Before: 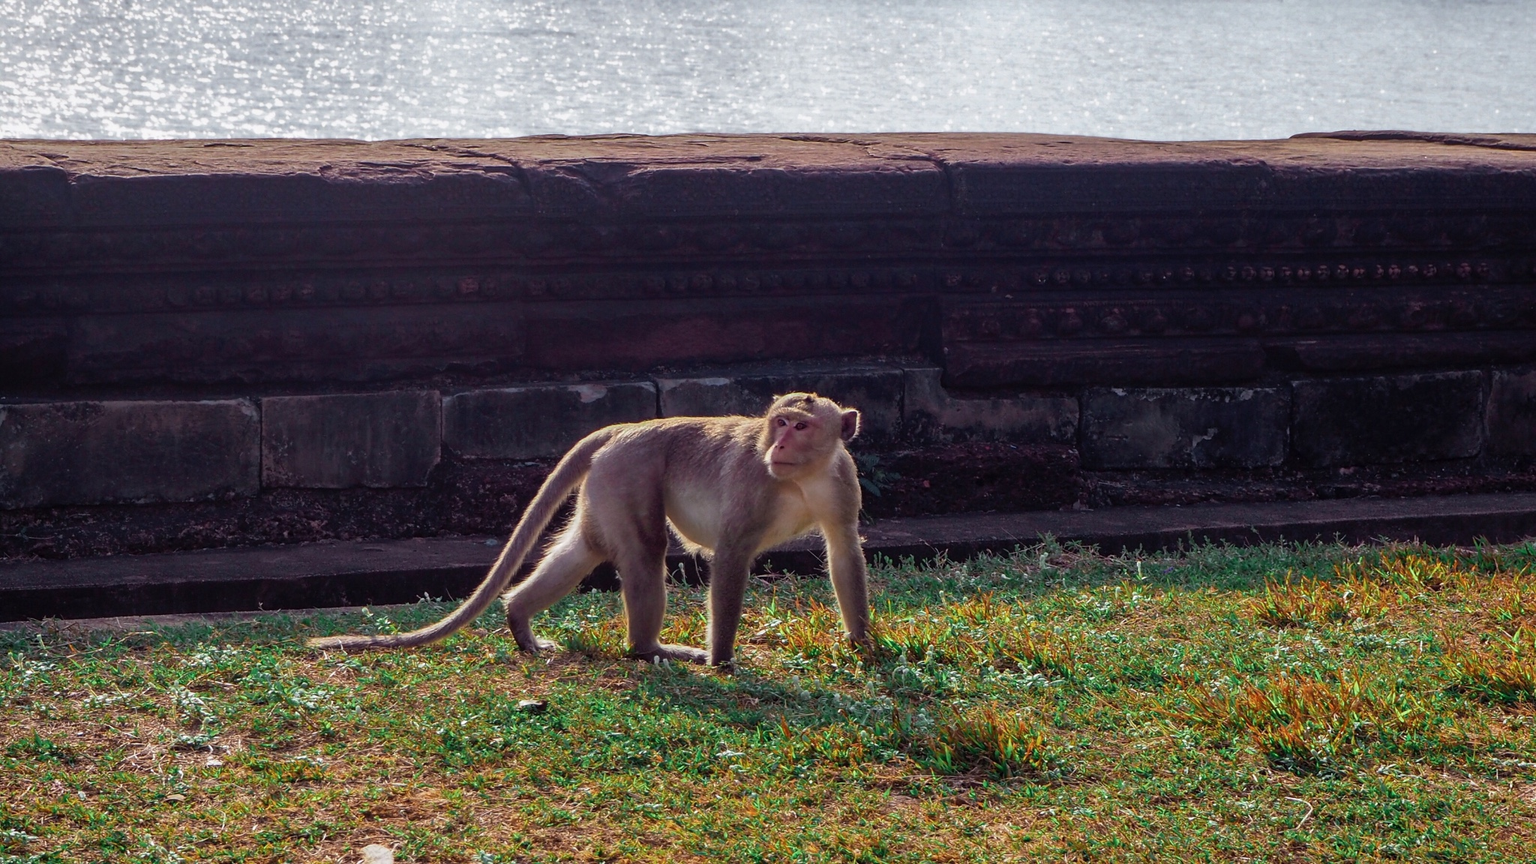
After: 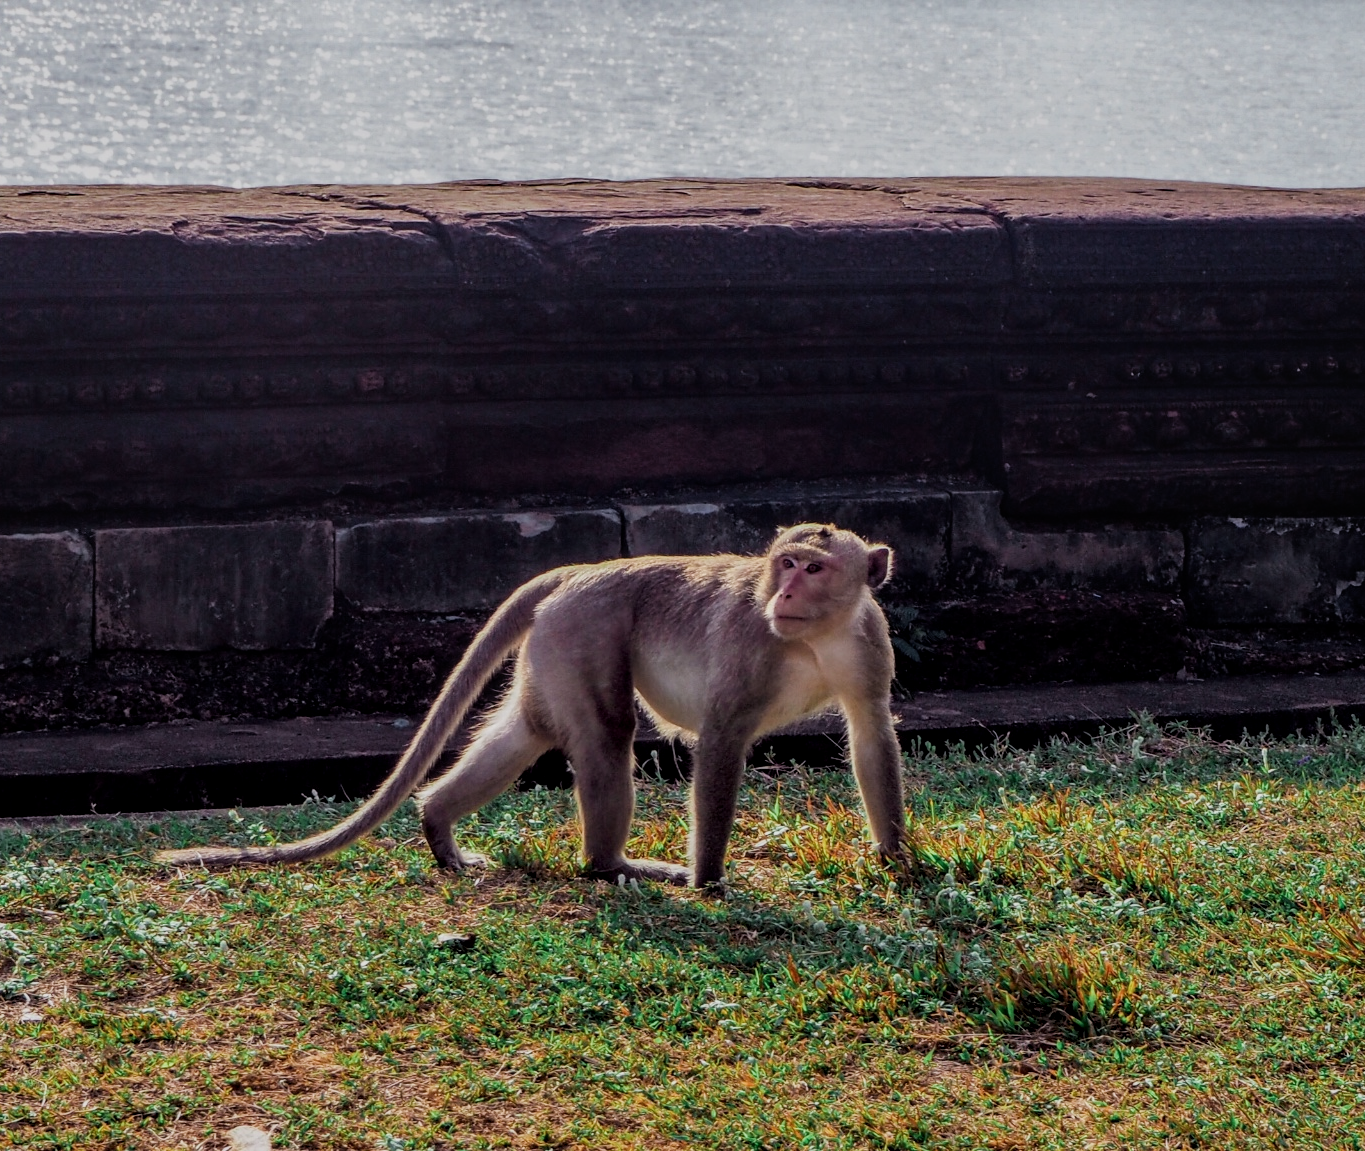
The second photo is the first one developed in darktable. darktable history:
crop and rotate: left 12.412%, right 20.904%
local contrast: on, module defaults
filmic rgb: black relative exposure -7.65 EV, white relative exposure 4.56 EV, hardness 3.61, contrast 1.056
